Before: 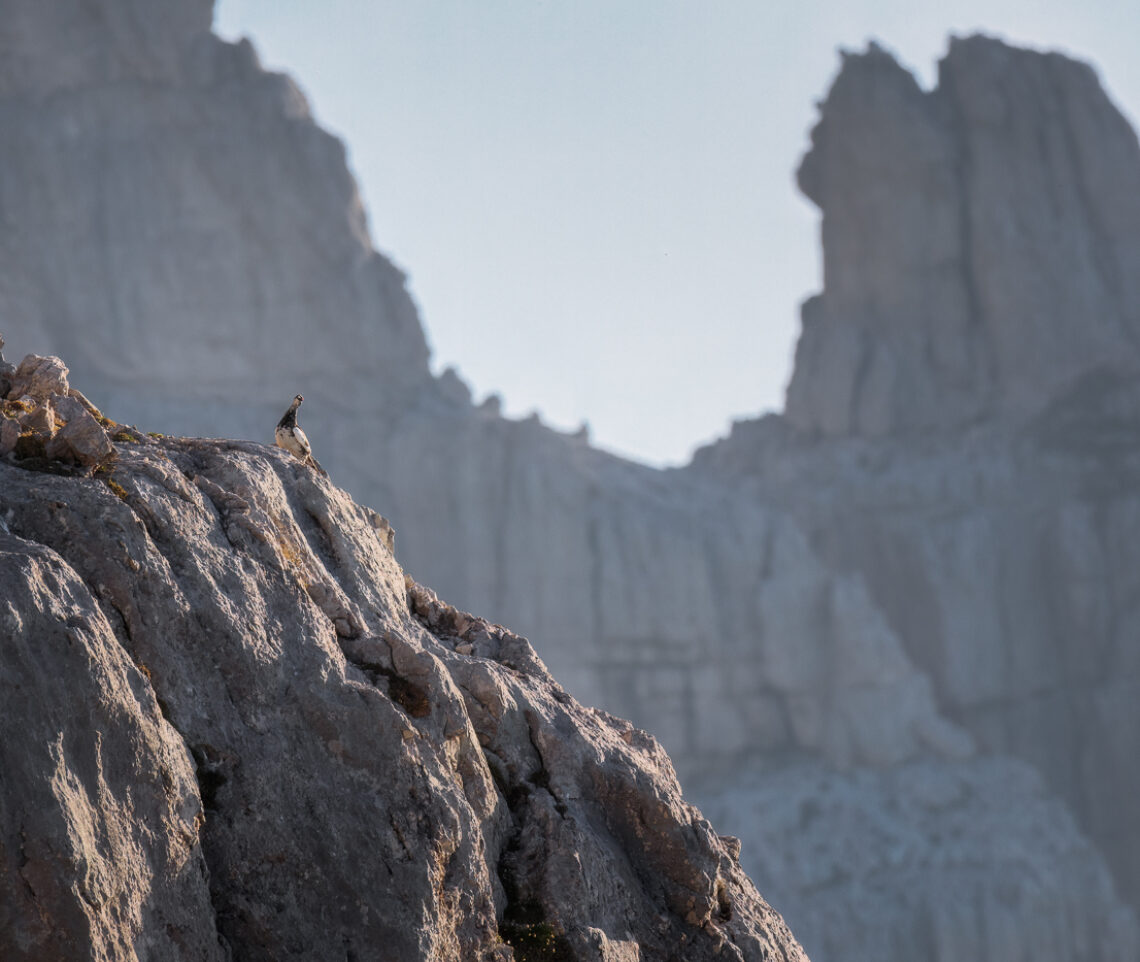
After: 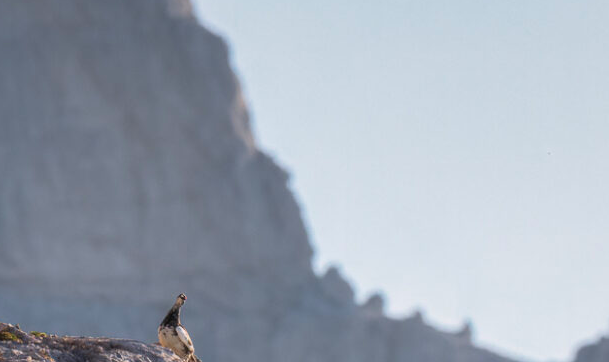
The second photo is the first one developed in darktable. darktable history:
crop: left 10.314%, top 10.602%, right 36.229%, bottom 51.75%
velvia: on, module defaults
